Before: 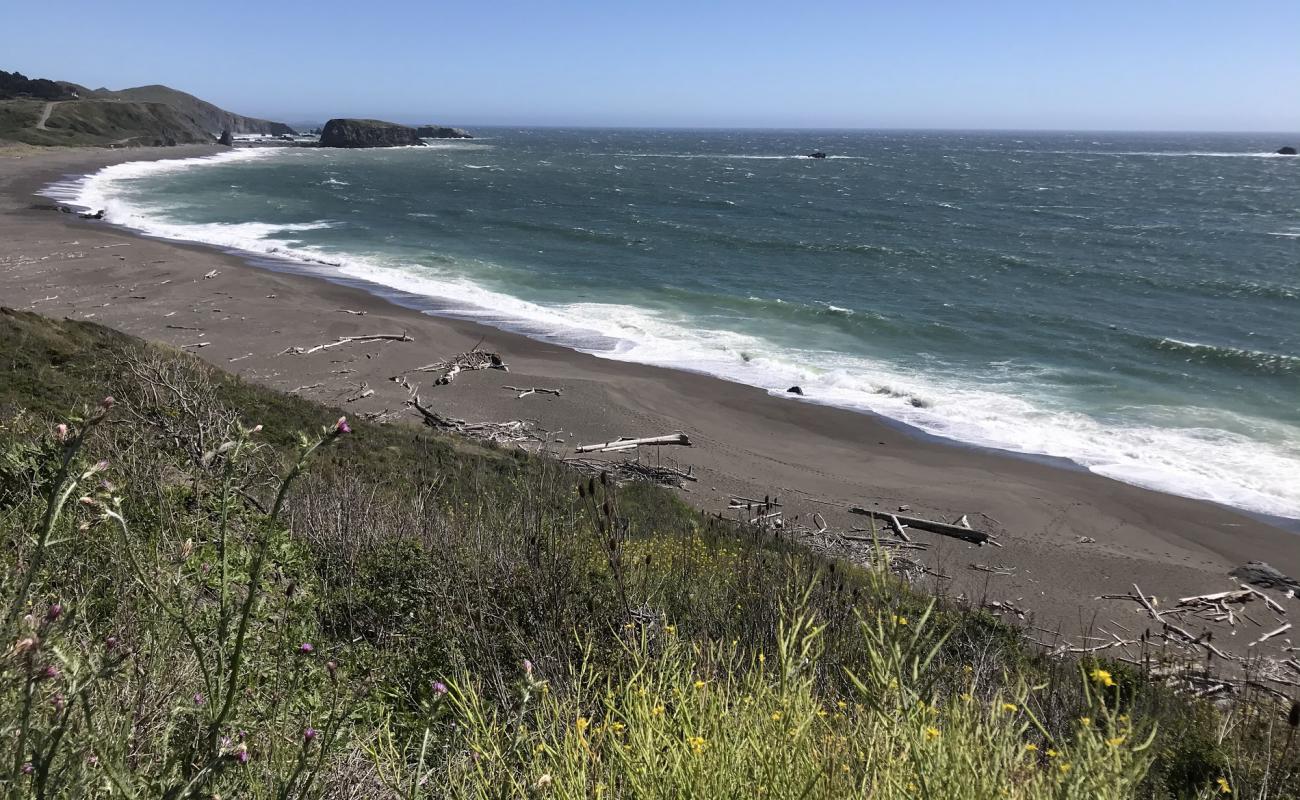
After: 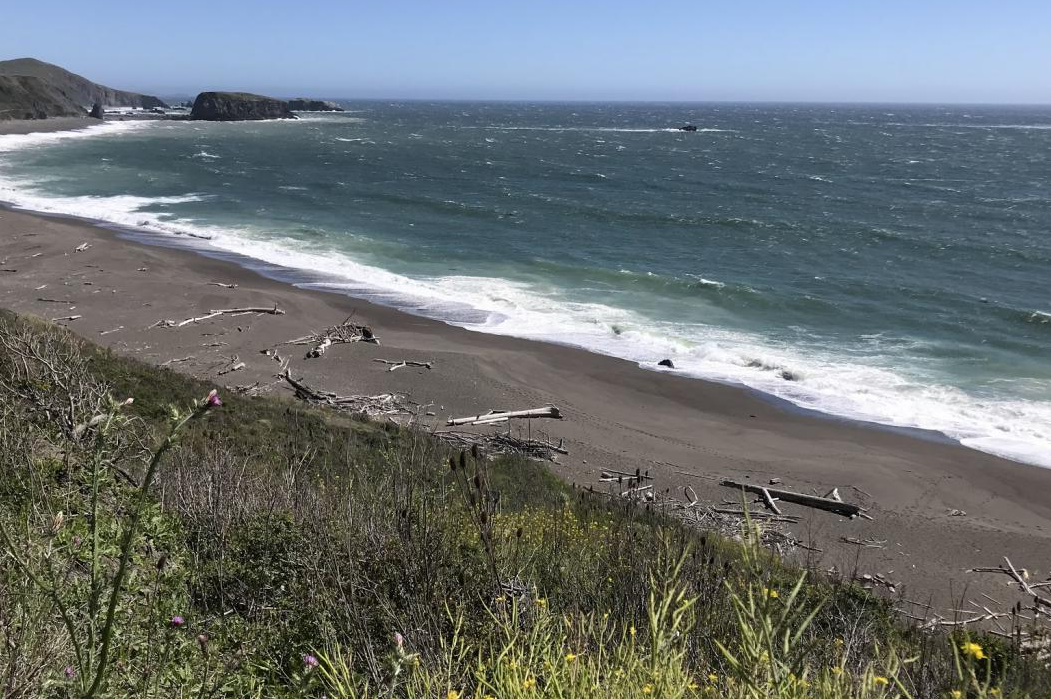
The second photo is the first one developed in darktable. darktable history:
crop: left 9.969%, top 3.495%, right 9.175%, bottom 9.112%
